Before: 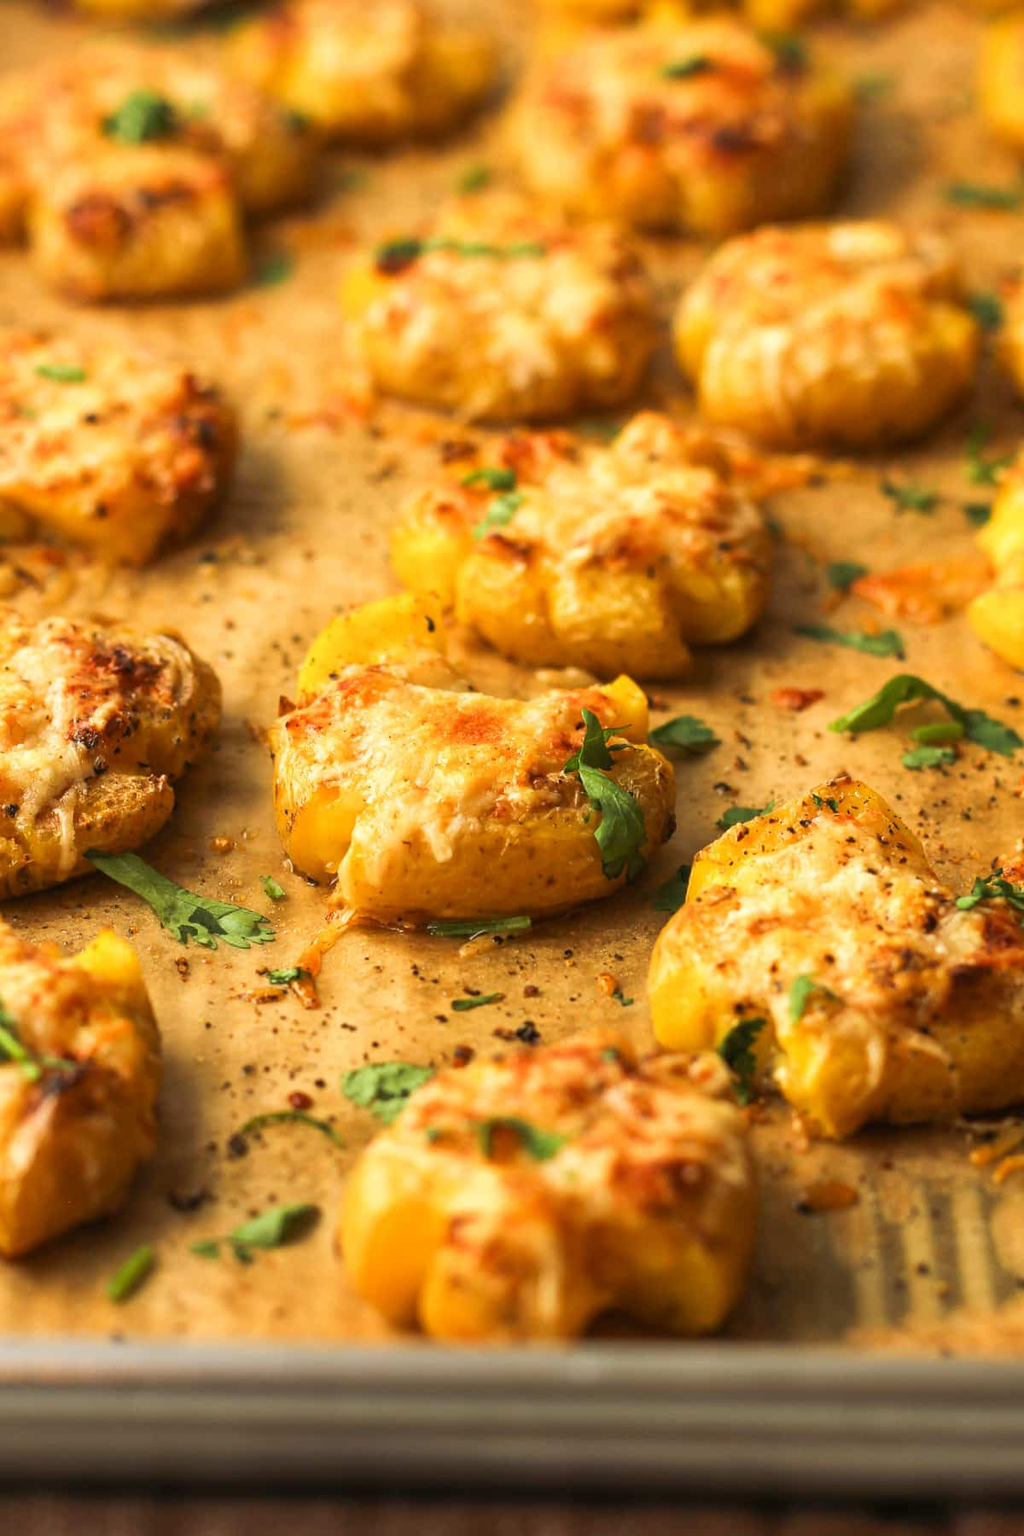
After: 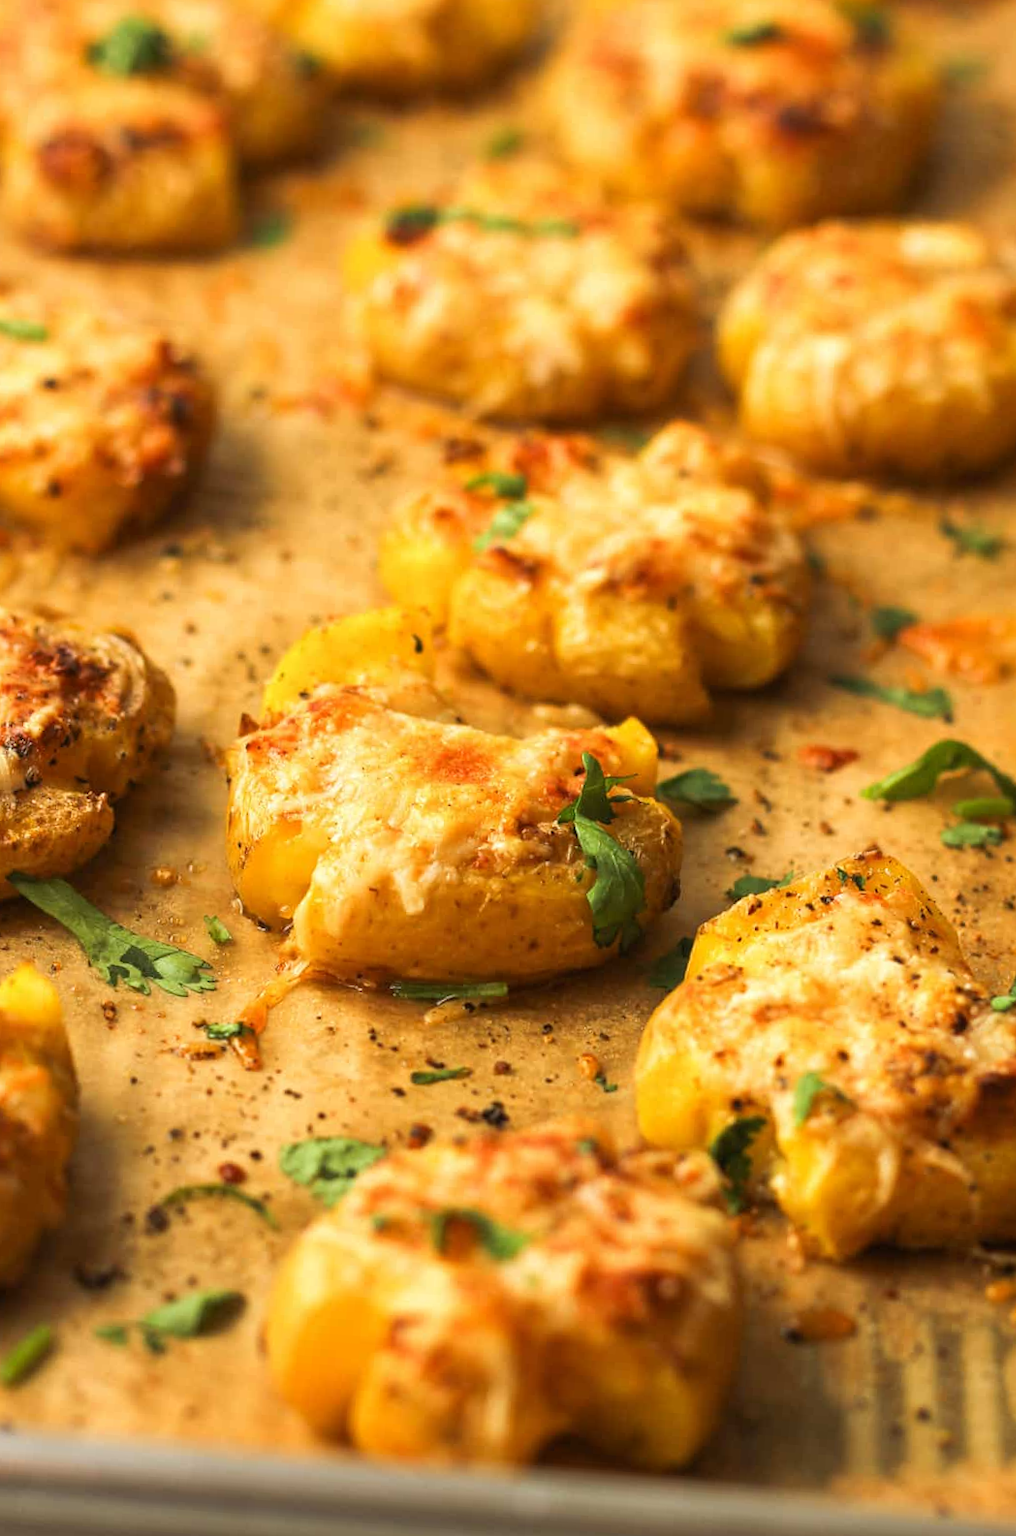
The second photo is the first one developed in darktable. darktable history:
rotate and perspective: rotation 4.1°, automatic cropping off
crop: left 11.225%, top 5.381%, right 9.565%, bottom 10.314%
